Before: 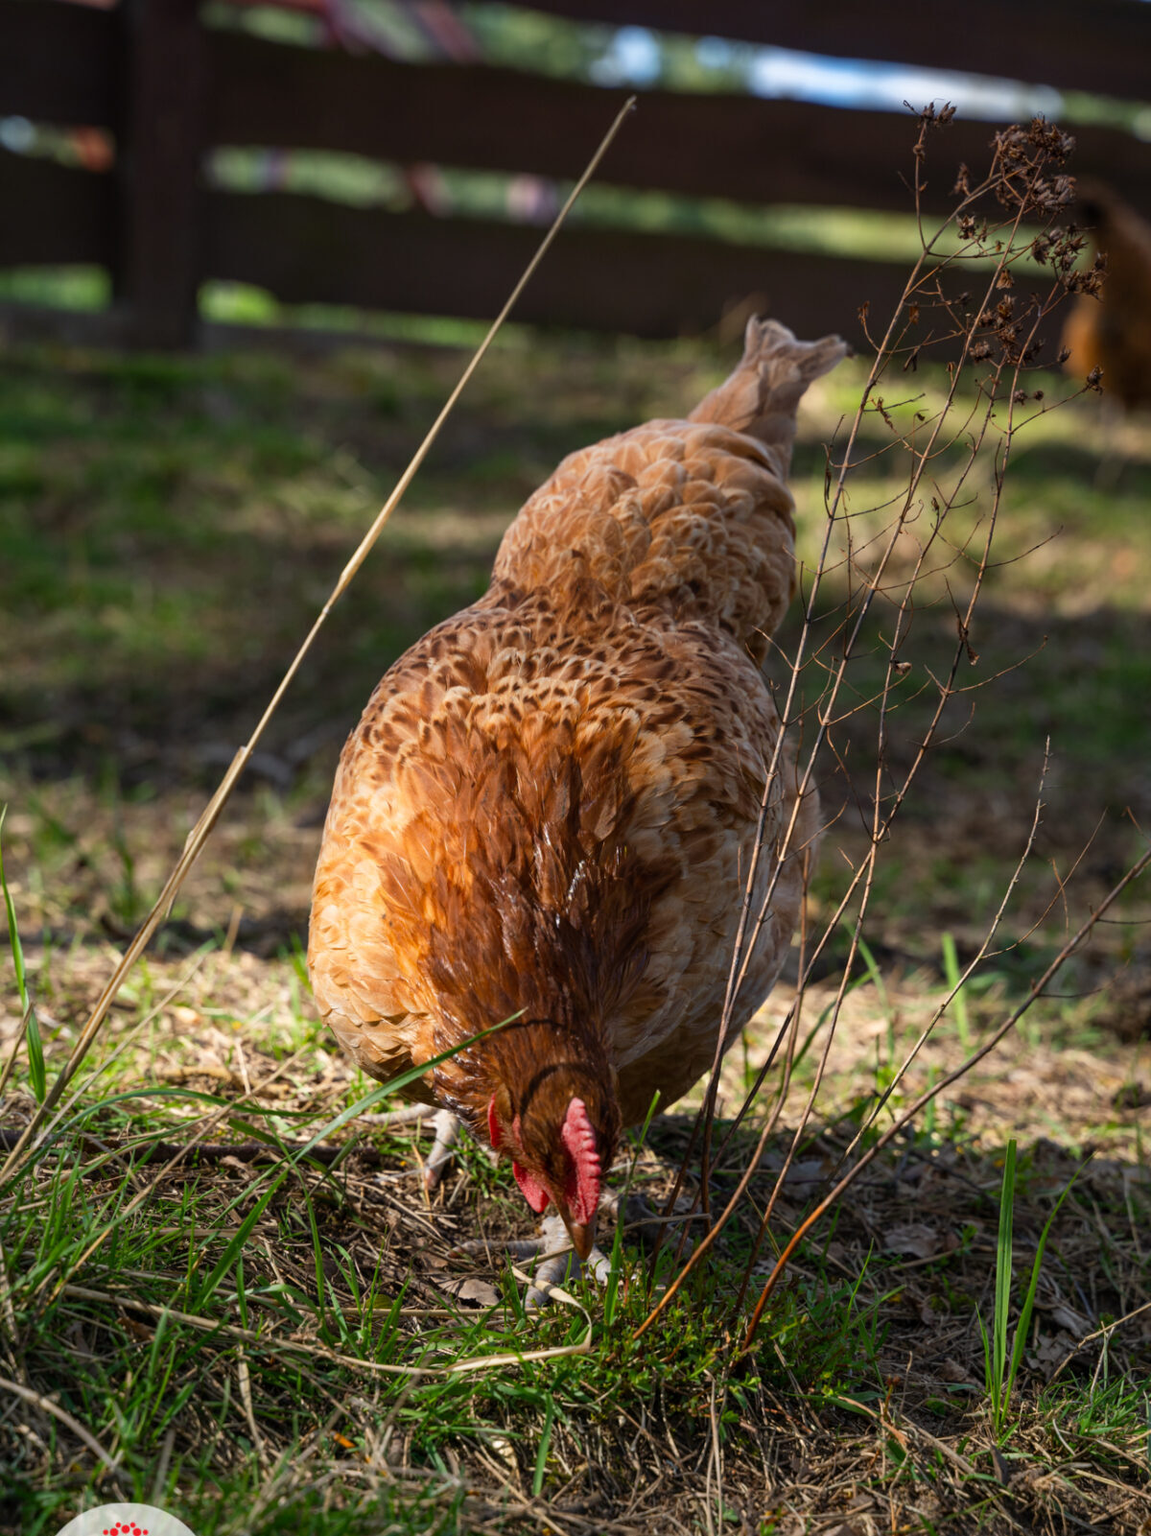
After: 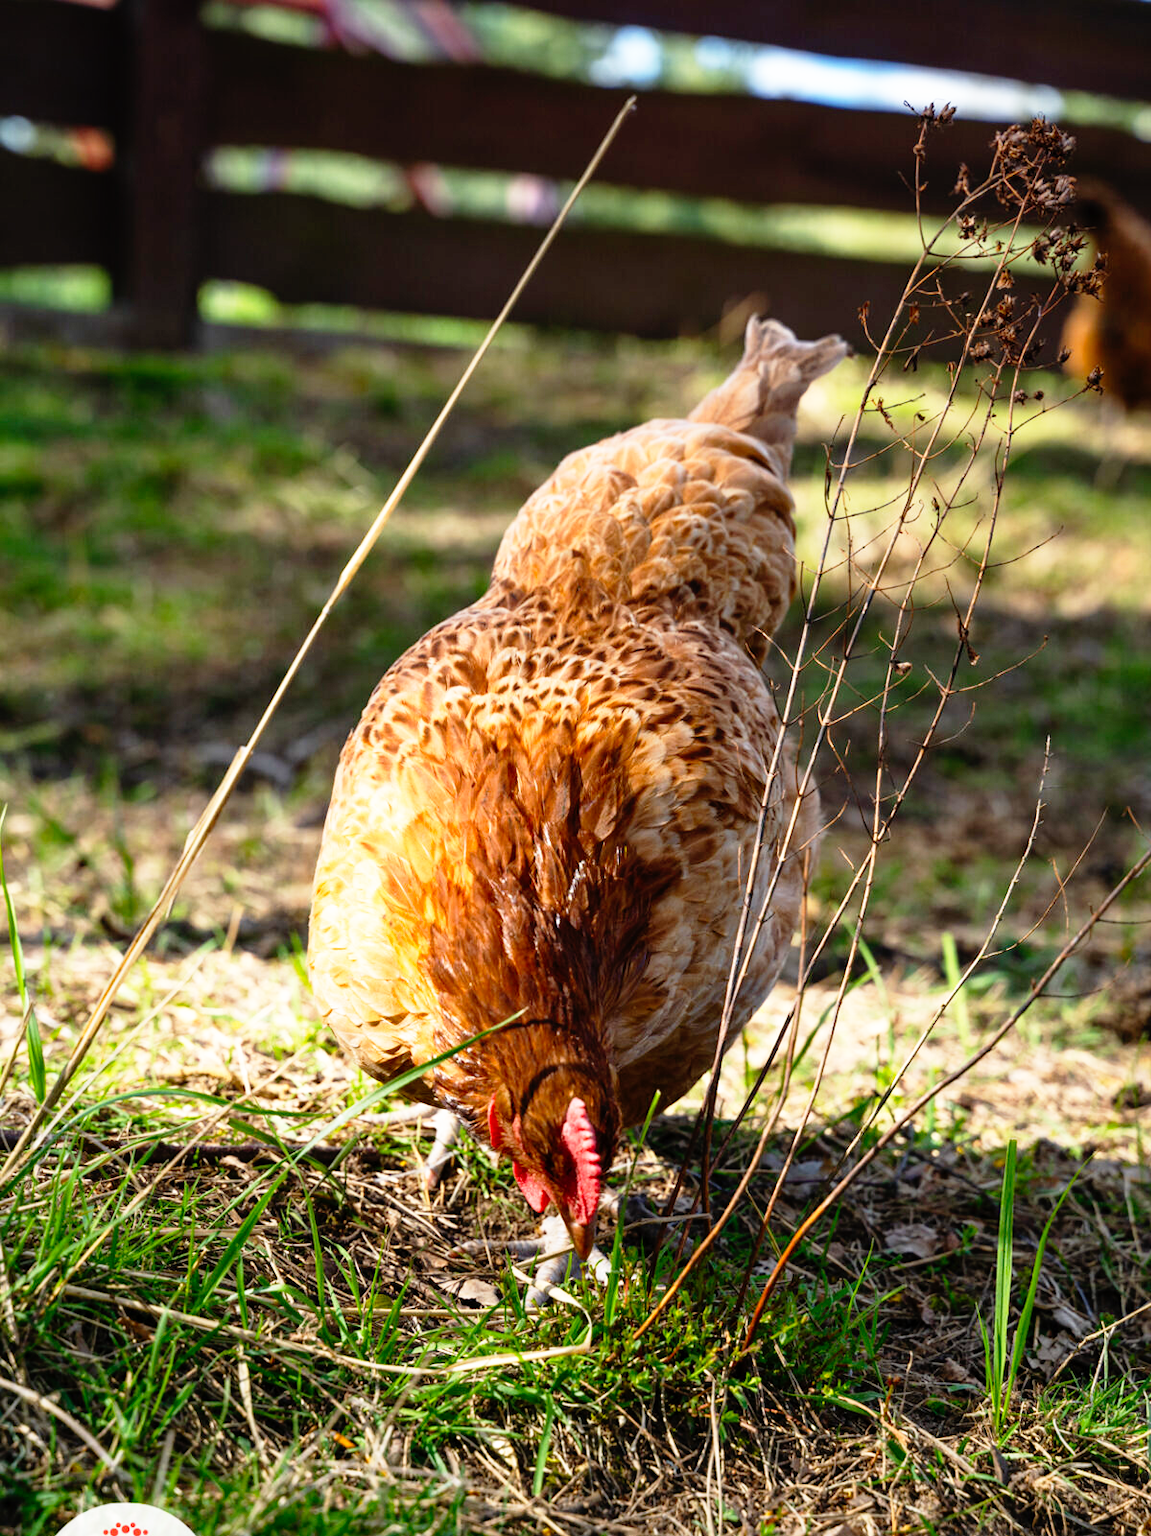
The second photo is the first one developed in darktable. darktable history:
tone equalizer: edges refinement/feathering 500, mask exposure compensation -1.57 EV, preserve details no
base curve: curves: ch0 [(0, 0) (0.012, 0.01) (0.073, 0.168) (0.31, 0.711) (0.645, 0.957) (1, 1)], preserve colors none
